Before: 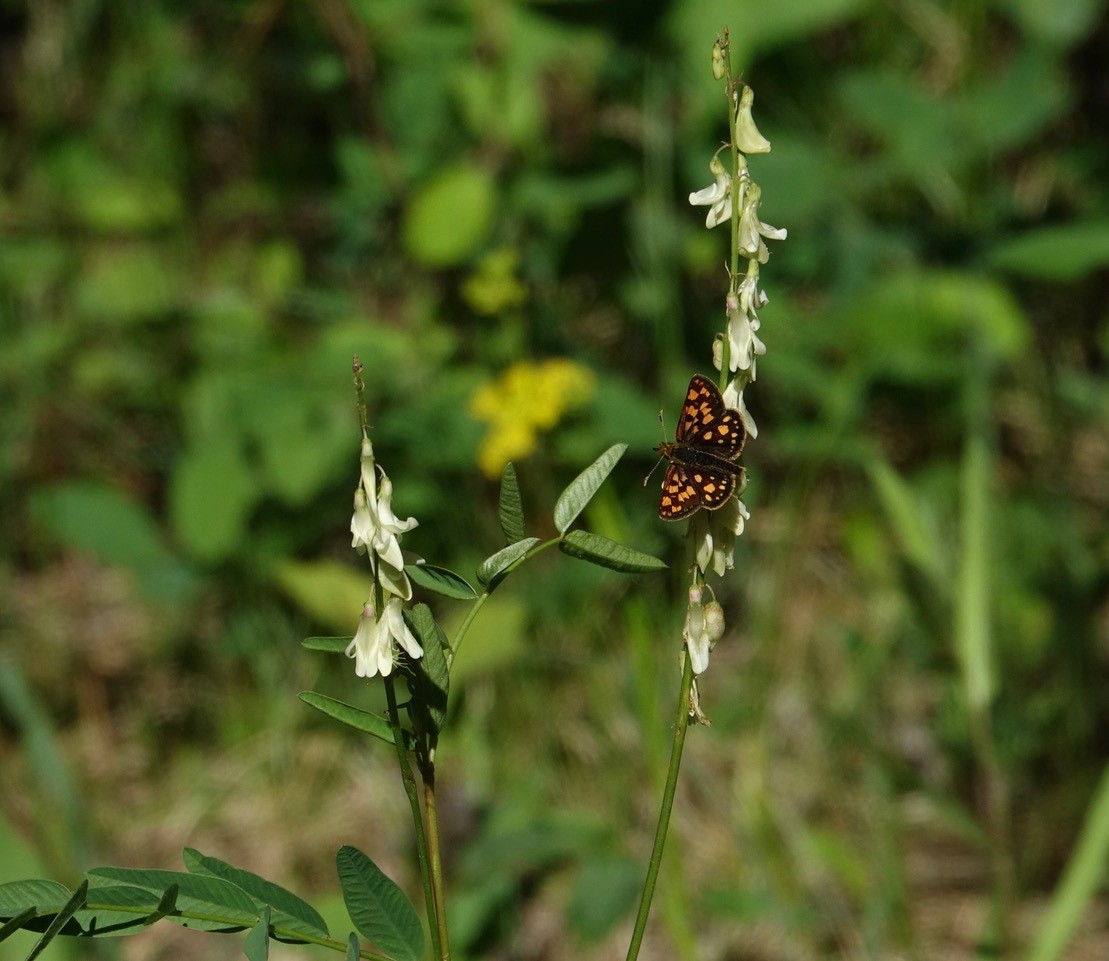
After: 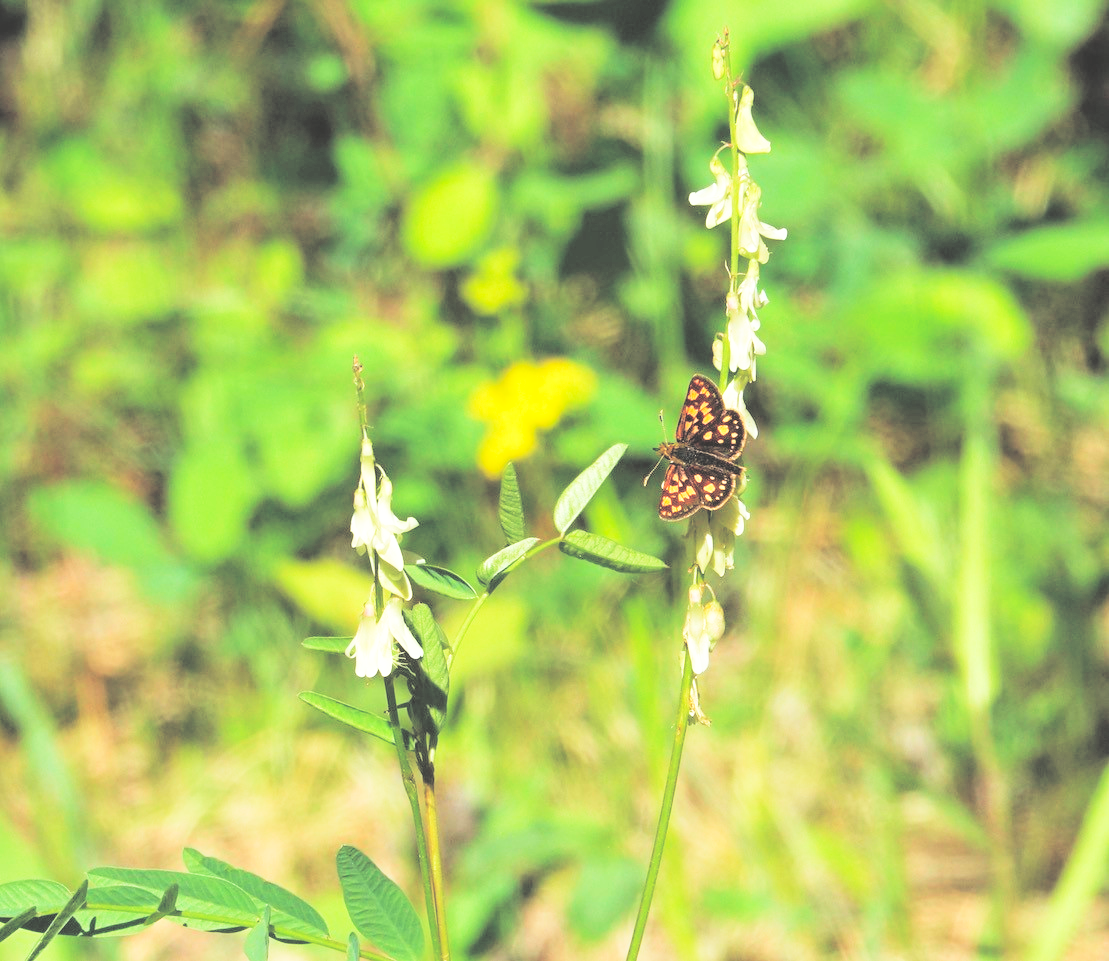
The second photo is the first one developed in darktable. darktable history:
contrast brightness saturation: brightness 0.995
base curve: curves: ch0 [(0, 0) (0.007, 0.004) (0.027, 0.03) (0.046, 0.07) (0.207, 0.54) (0.442, 0.872) (0.673, 0.972) (1, 1)], preserve colors none
